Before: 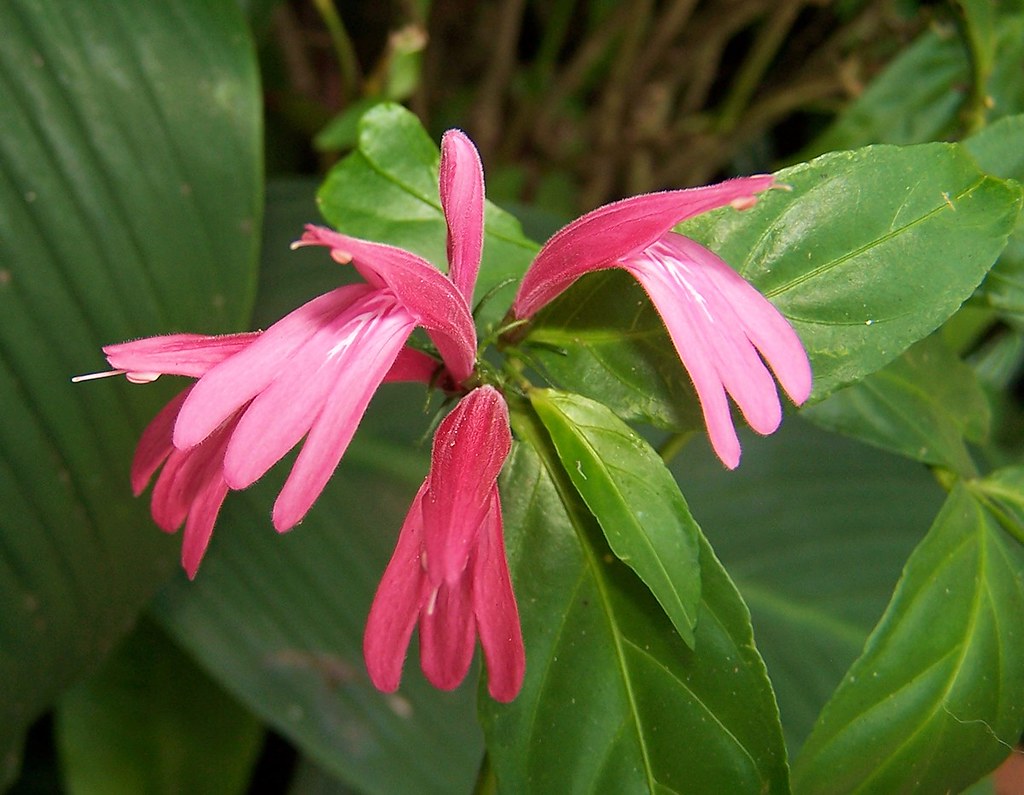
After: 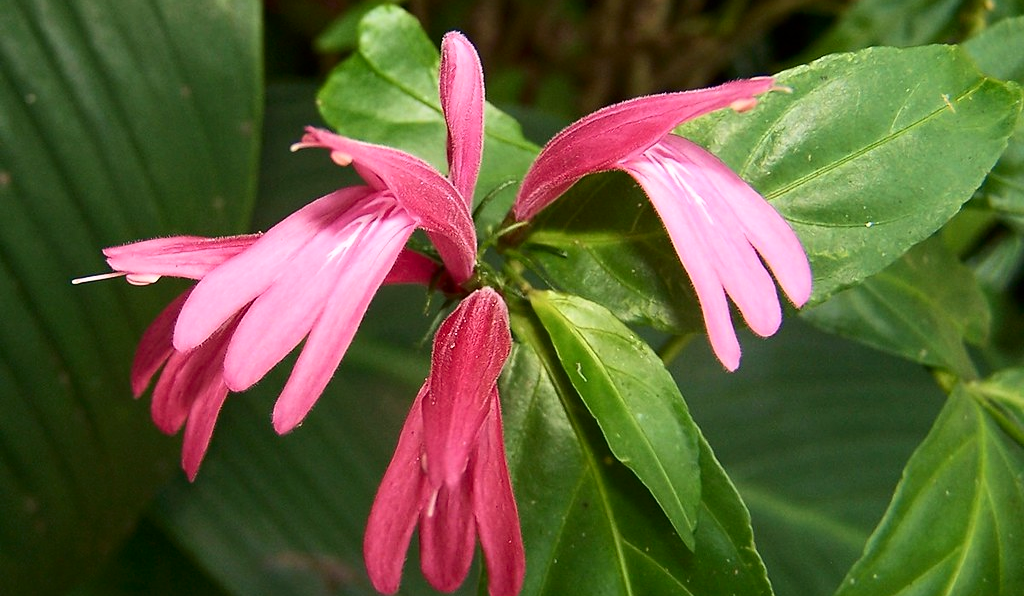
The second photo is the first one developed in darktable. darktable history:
crop and rotate: top 12.5%, bottom 12.5%
contrast brightness saturation: contrast 0.22
